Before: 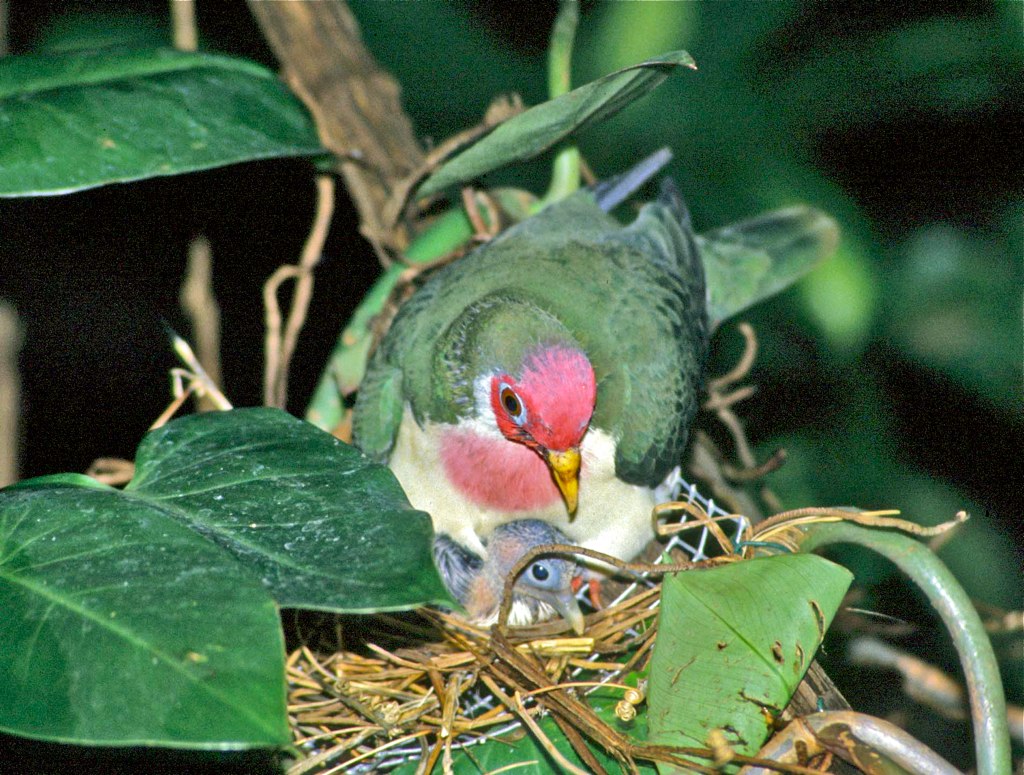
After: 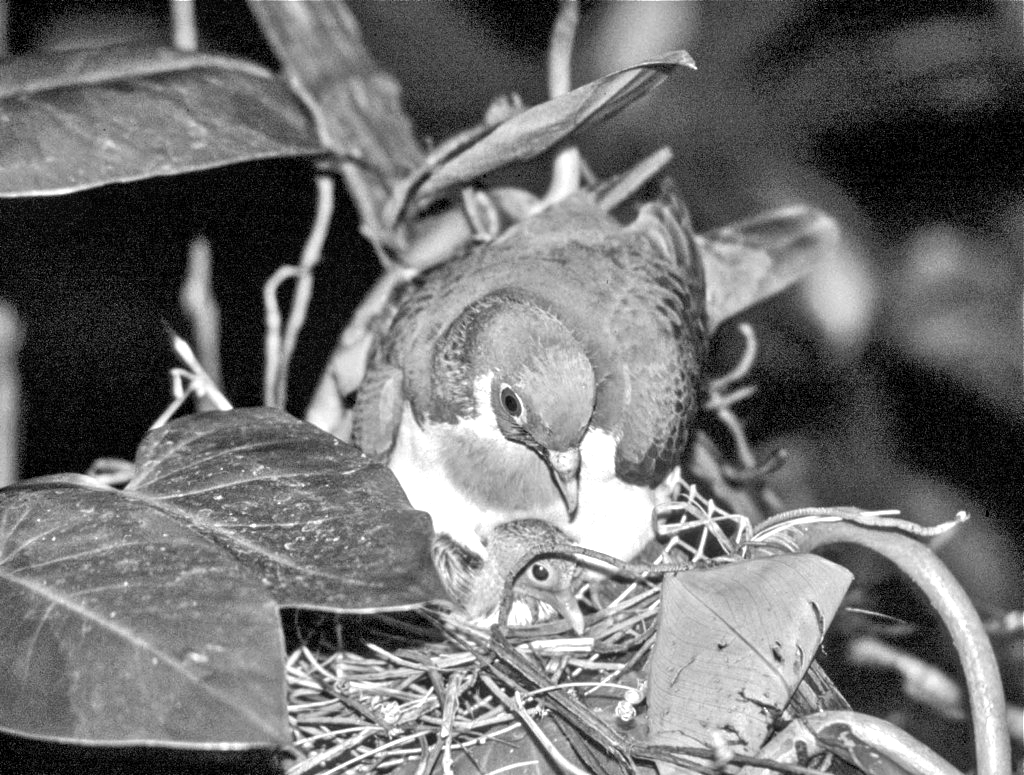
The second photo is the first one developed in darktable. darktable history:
monochrome: on, module defaults
exposure: exposure 0.6 EV, compensate highlight preservation false
local contrast: on, module defaults
